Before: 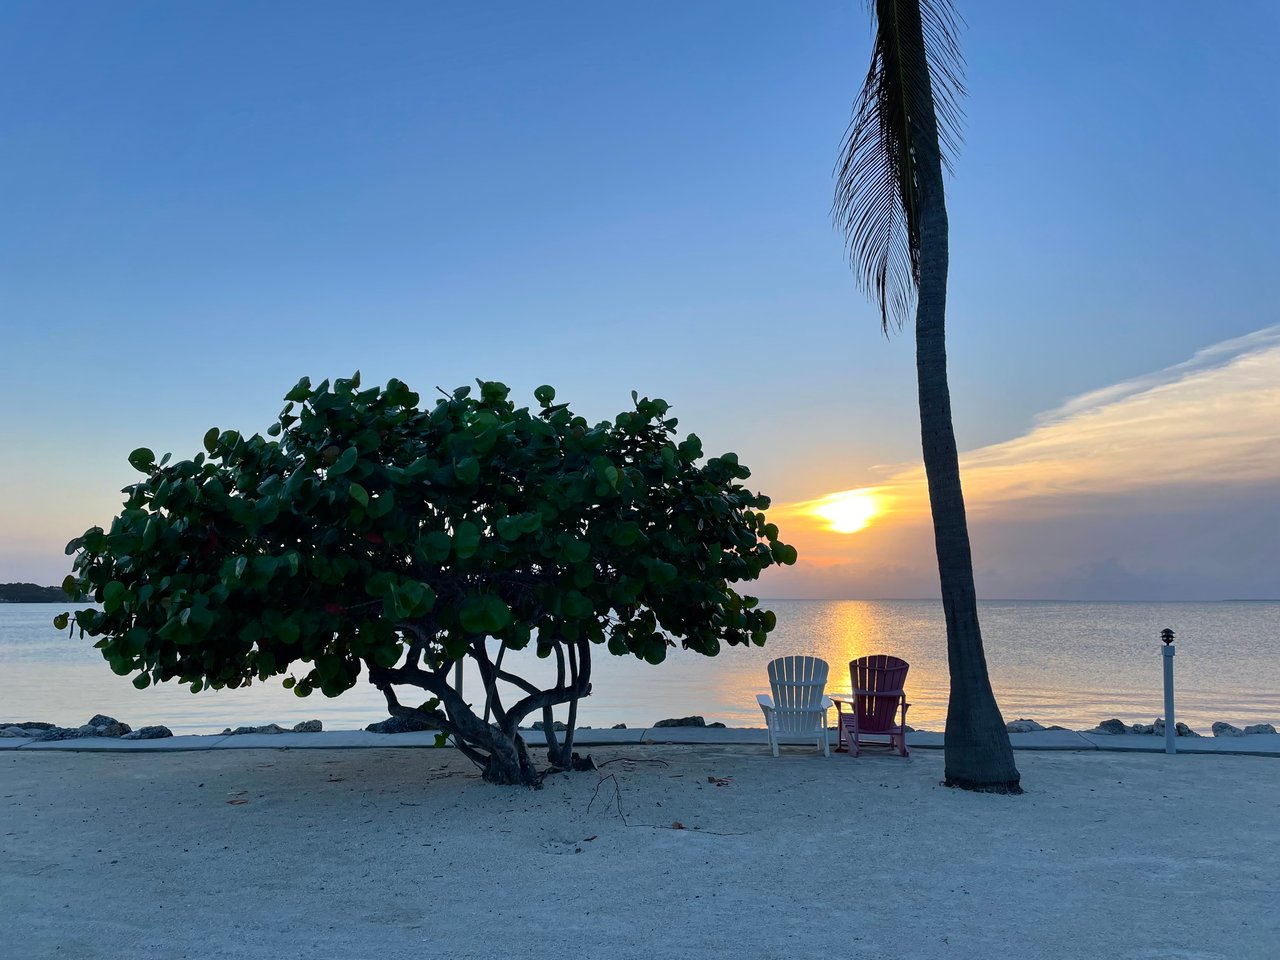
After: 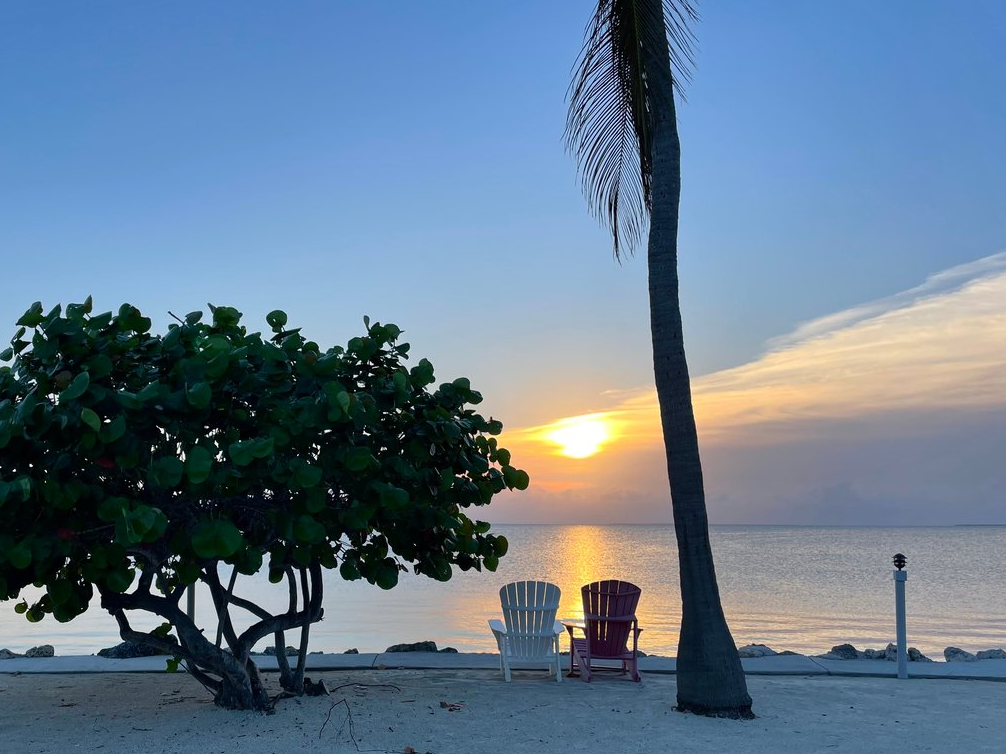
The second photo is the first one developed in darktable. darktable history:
crop and rotate: left 21.01%, top 7.818%, right 0.328%, bottom 13.558%
